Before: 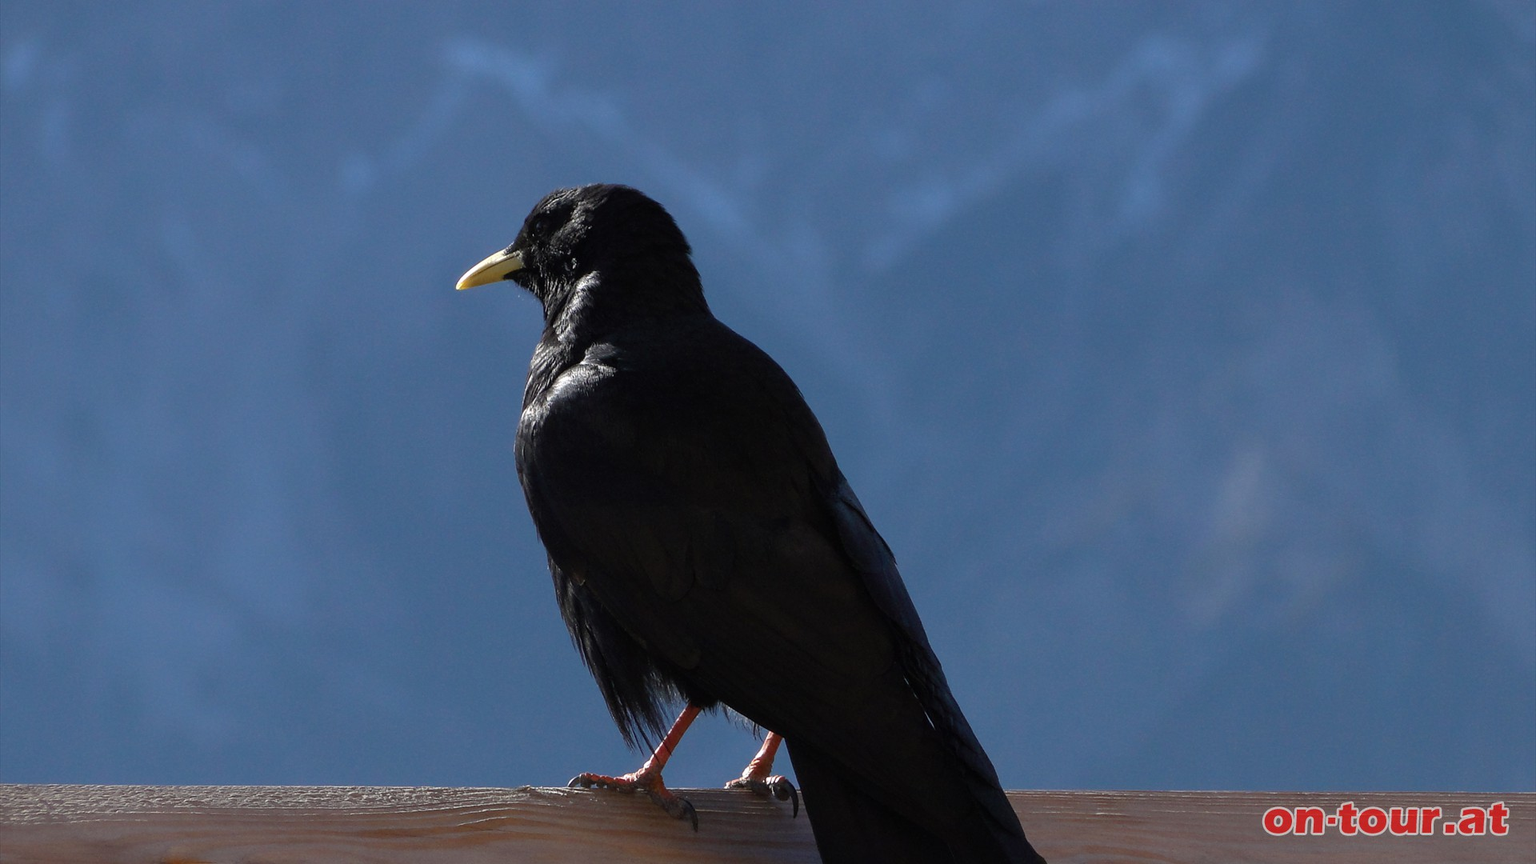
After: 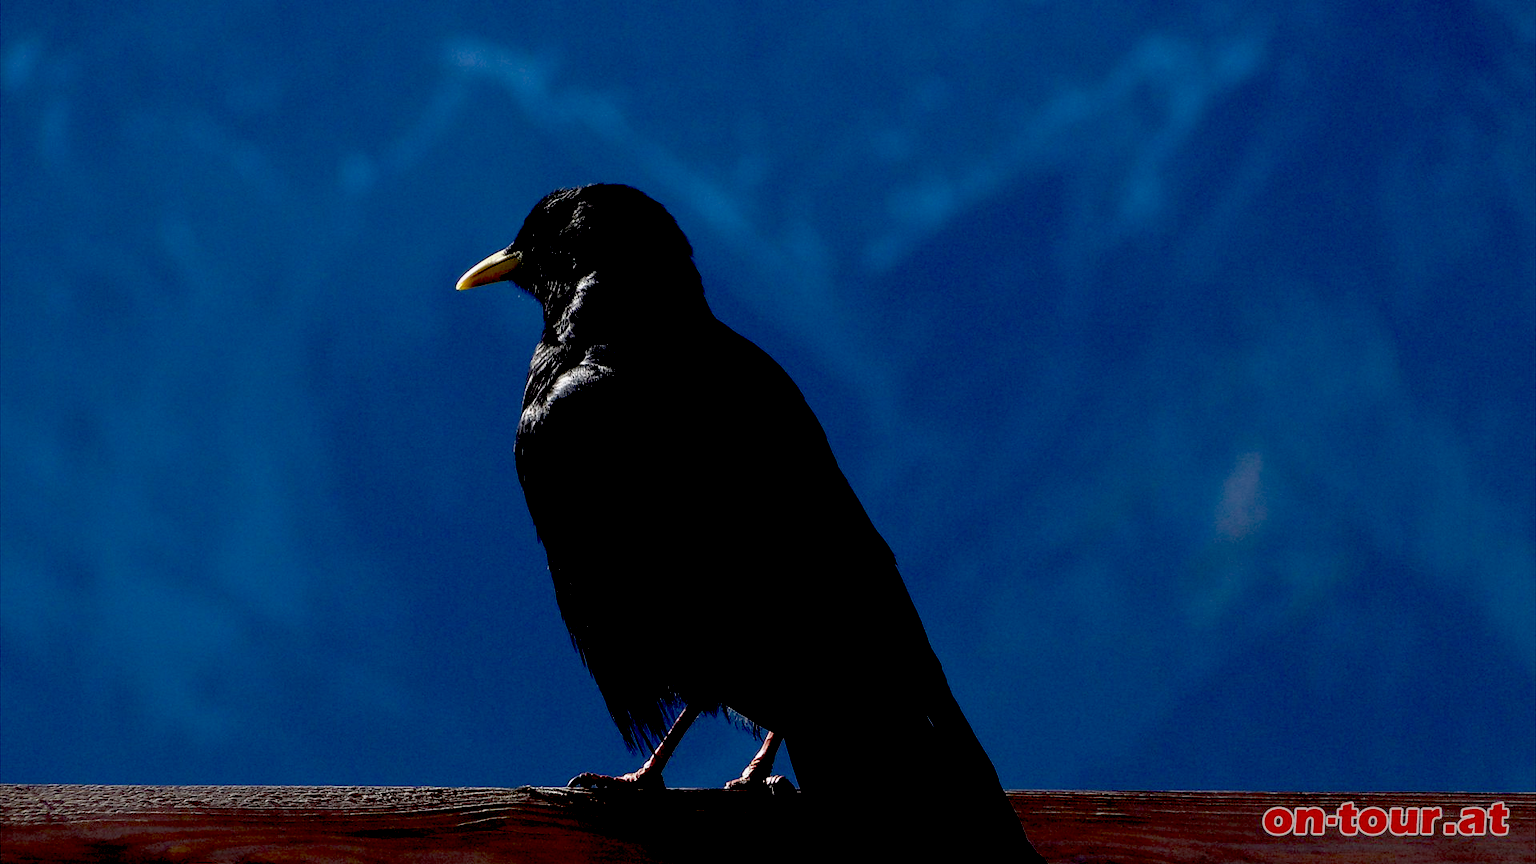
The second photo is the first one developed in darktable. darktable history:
exposure: black level correction 0.099, exposure -0.094 EV, compensate highlight preservation false
